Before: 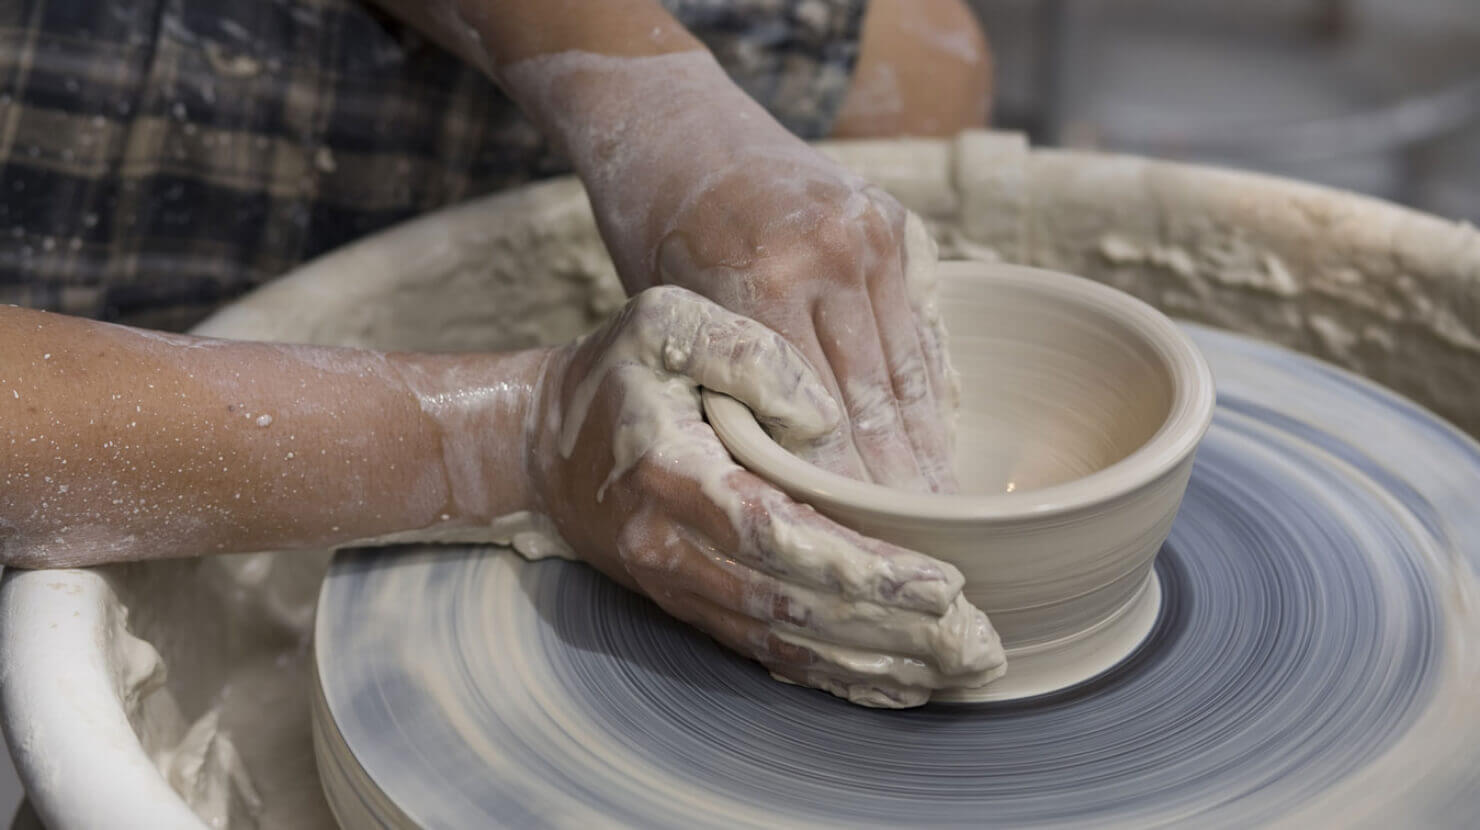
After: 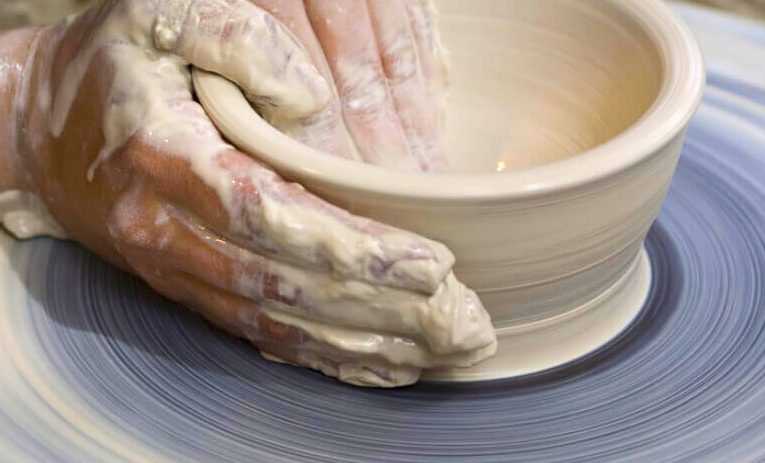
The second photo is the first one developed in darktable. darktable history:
shadows and highlights: shadows -23.45, highlights 47.29, soften with gaussian
exposure: black level correction 0, exposure 0.498 EV, compensate highlight preservation false
crop: left 34.474%, top 38.781%, right 13.817%, bottom 5.351%
color balance rgb: linear chroma grading › global chroma 8.958%, perceptual saturation grading › global saturation 36.901%, perceptual saturation grading › shadows 36.141%
tone equalizer: edges refinement/feathering 500, mask exposure compensation -1.57 EV, preserve details no
contrast brightness saturation: contrast 0.084, saturation 0.025
levels: white 99.97%, levels [0, 0.498, 1]
